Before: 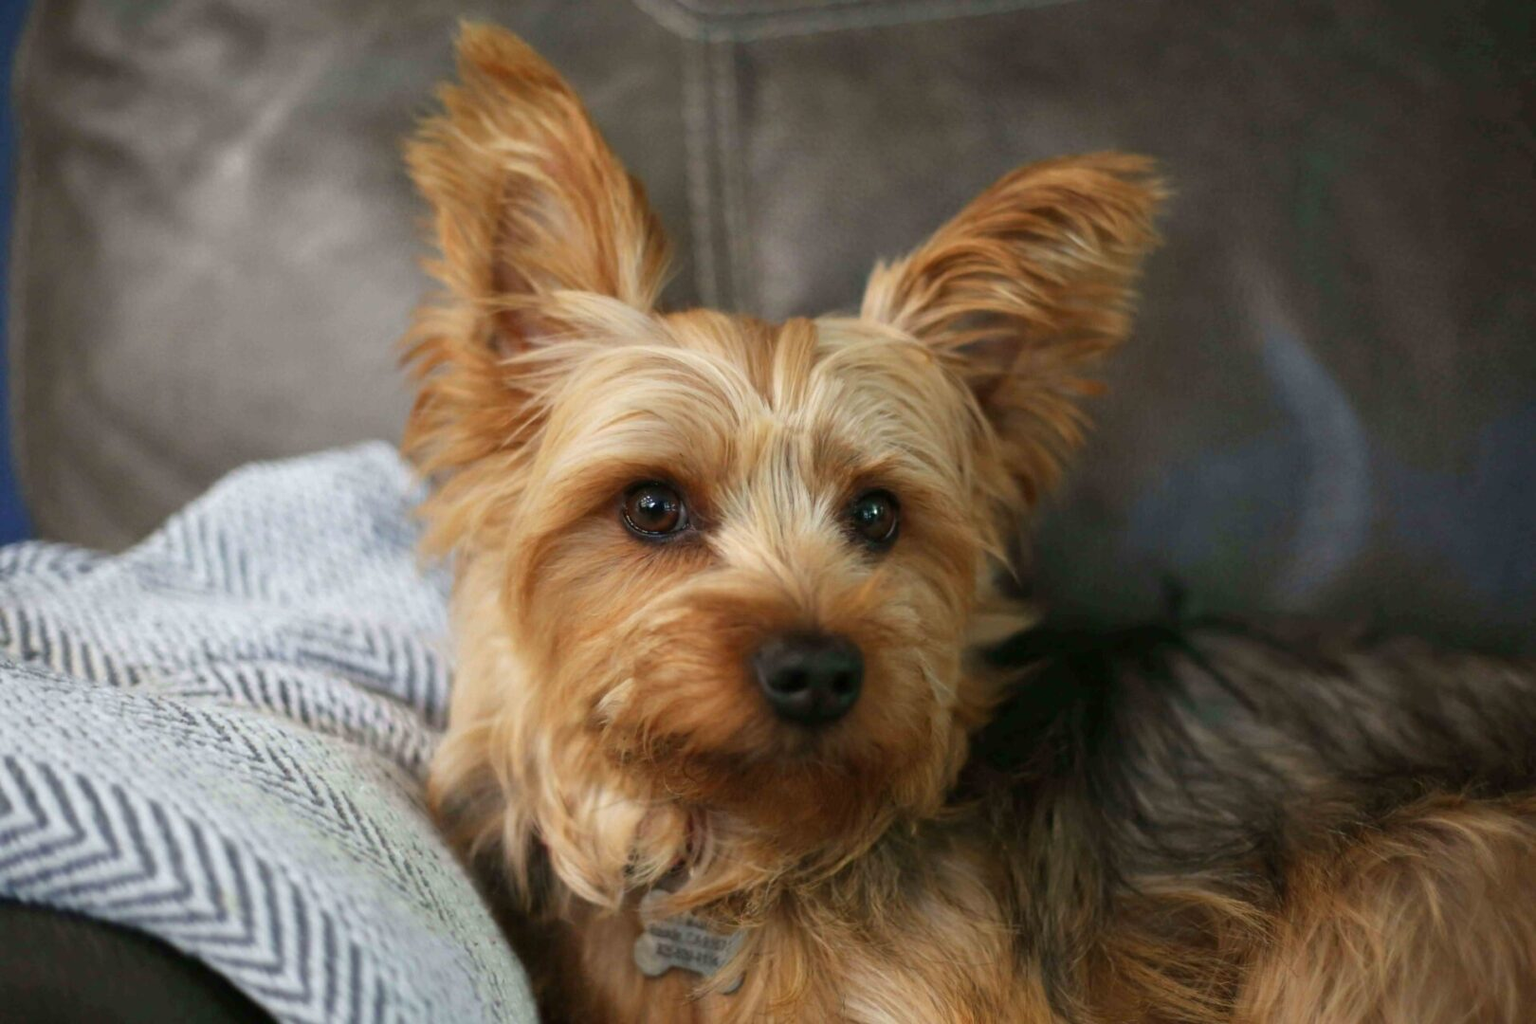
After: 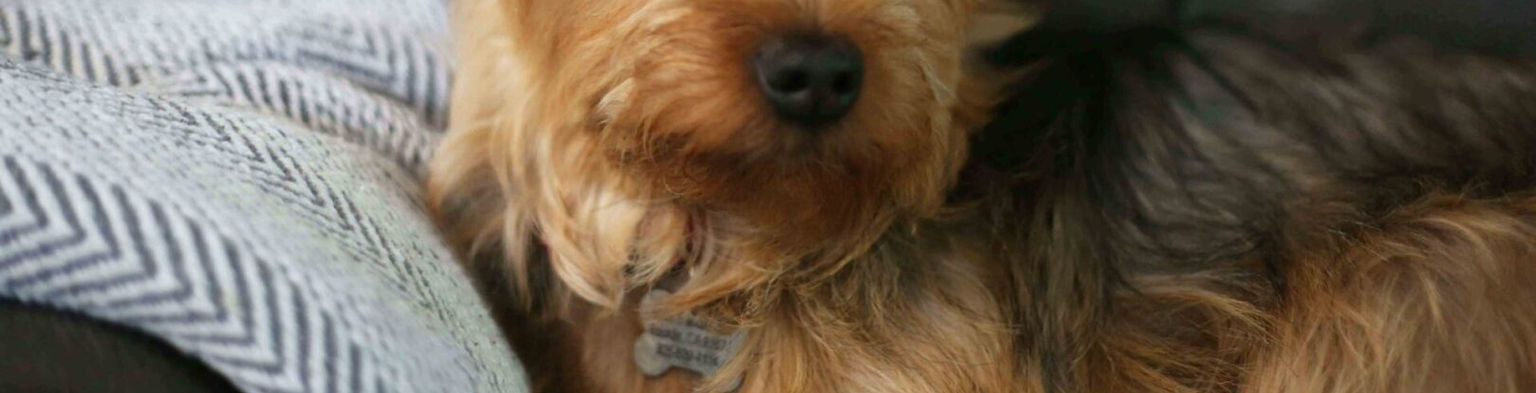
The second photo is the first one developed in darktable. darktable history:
crop and rotate: top 58.649%, bottom 2.906%
